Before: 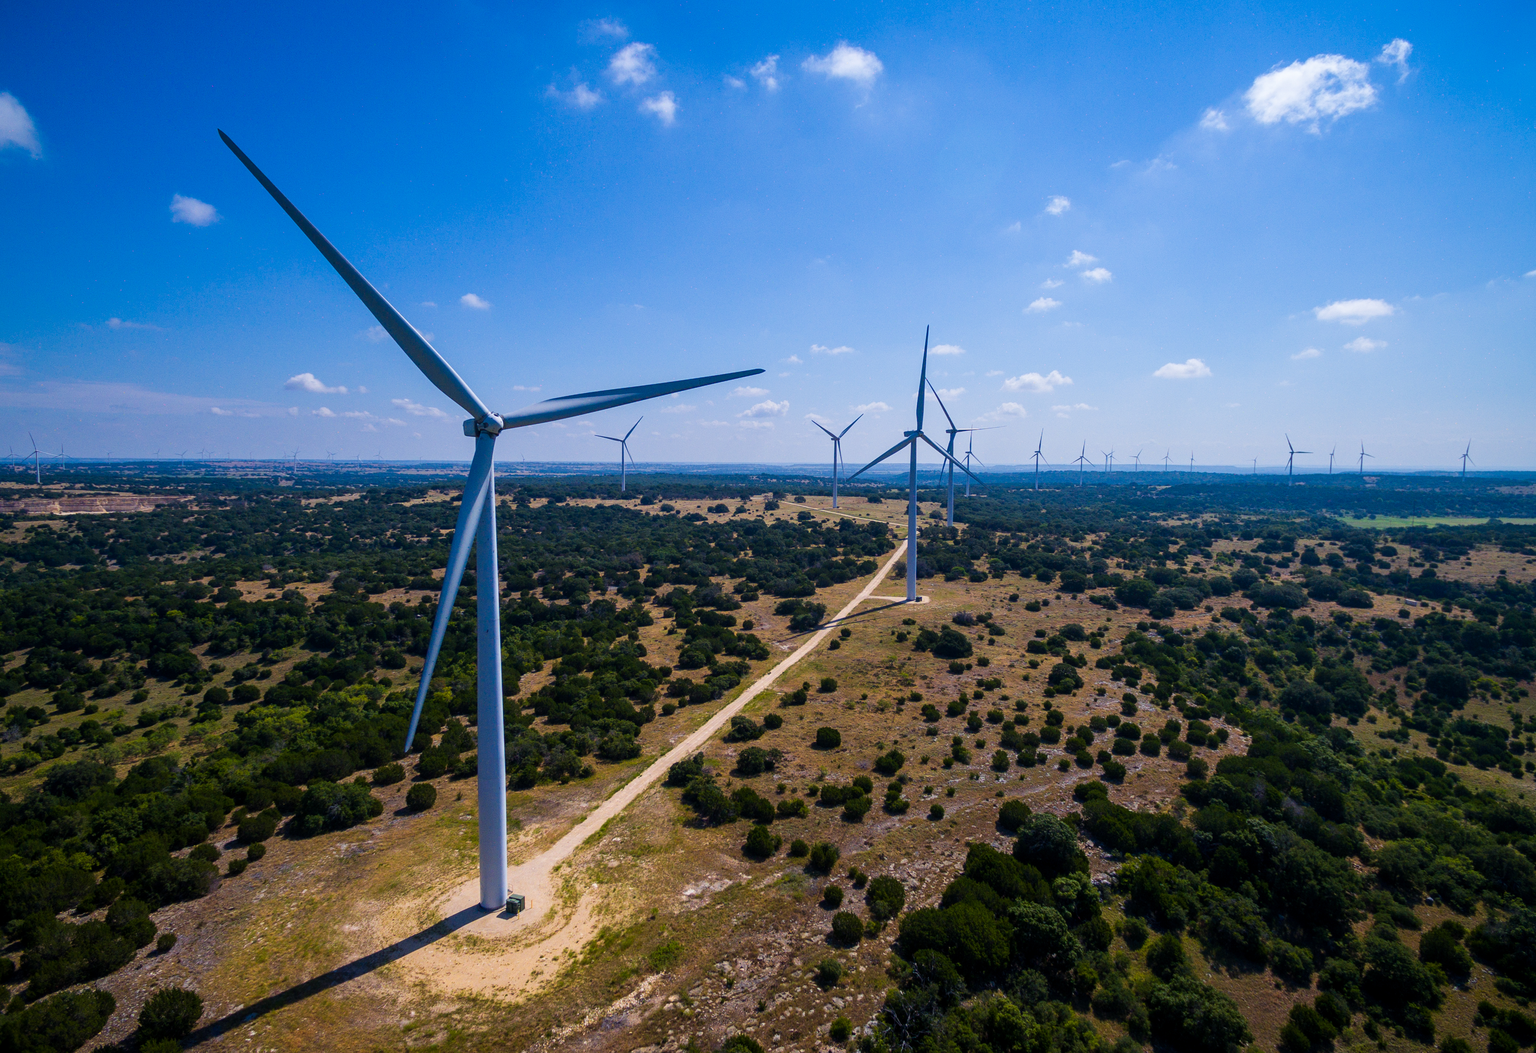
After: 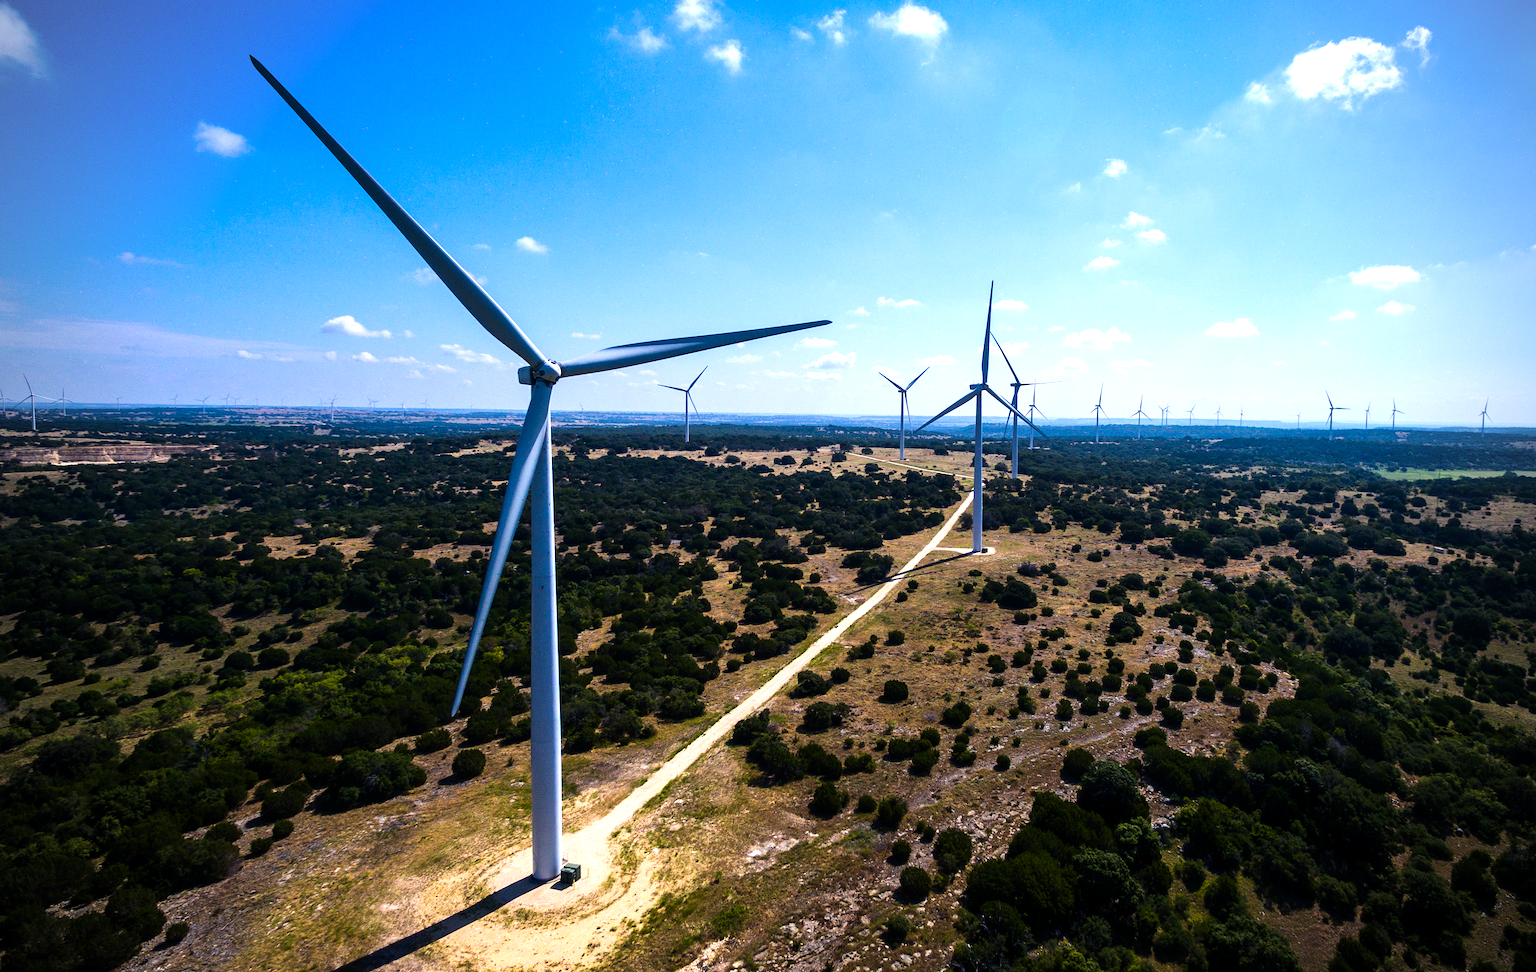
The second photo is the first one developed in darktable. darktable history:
rotate and perspective: rotation -0.013°, lens shift (vertical) -0.027, lens shift (horizontal) 0.178, crop left 0.016, crop right 0.989, crop top 0.082, crop bottom 0.918
vignetting: fall-off radius 60.92%
tone equalizer: -8 EV -1.08 EV, -7 EV -1.01 EV, -6 EV -0.867 EV, -5 EV -0.578 EV, -3 EV 0.578 EV, -2 EV 0.867 EV, -1 EV 1.01 EV, +0 EV 1.08 EV, edges refinement/feathering 500, mask exposure compensation -1.57 EV, preserve details no
